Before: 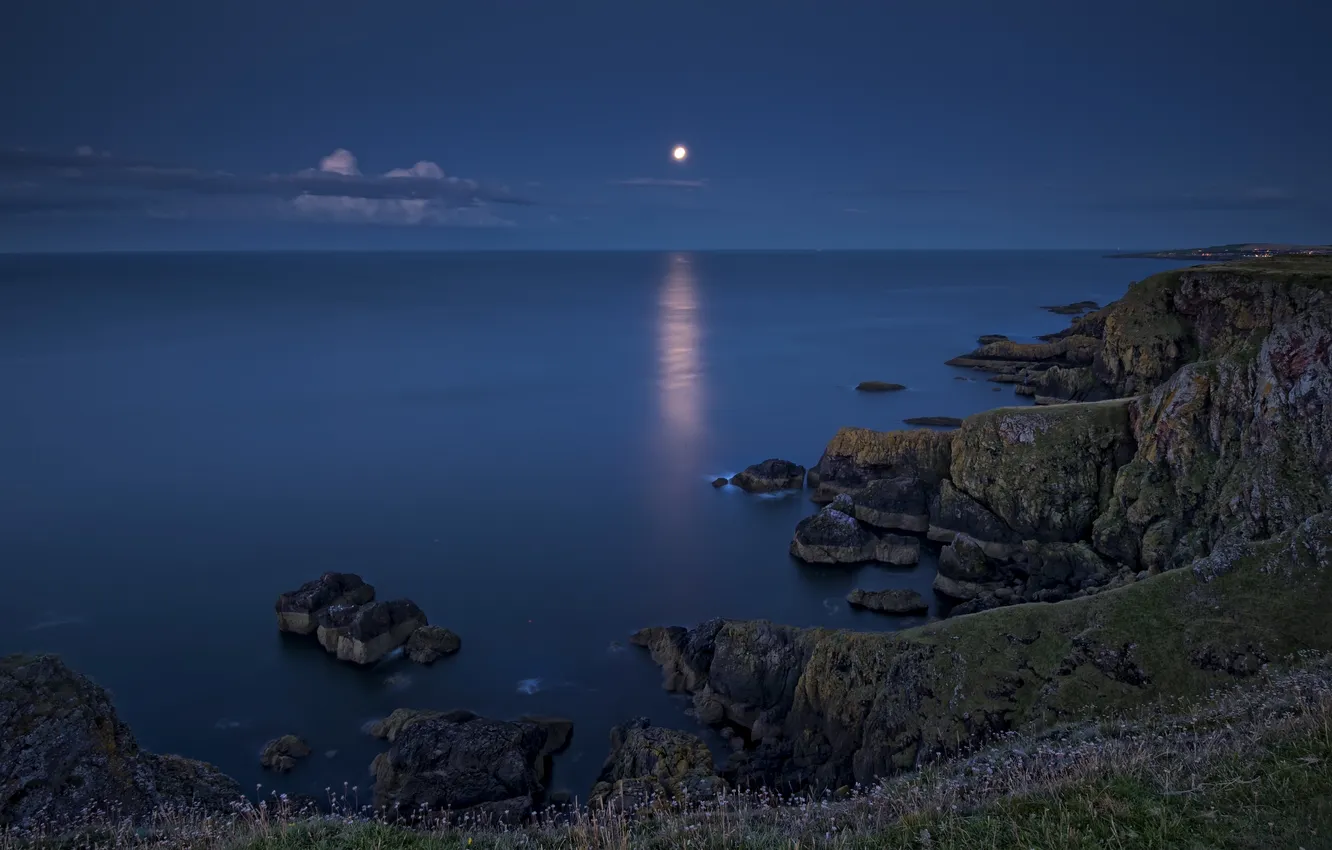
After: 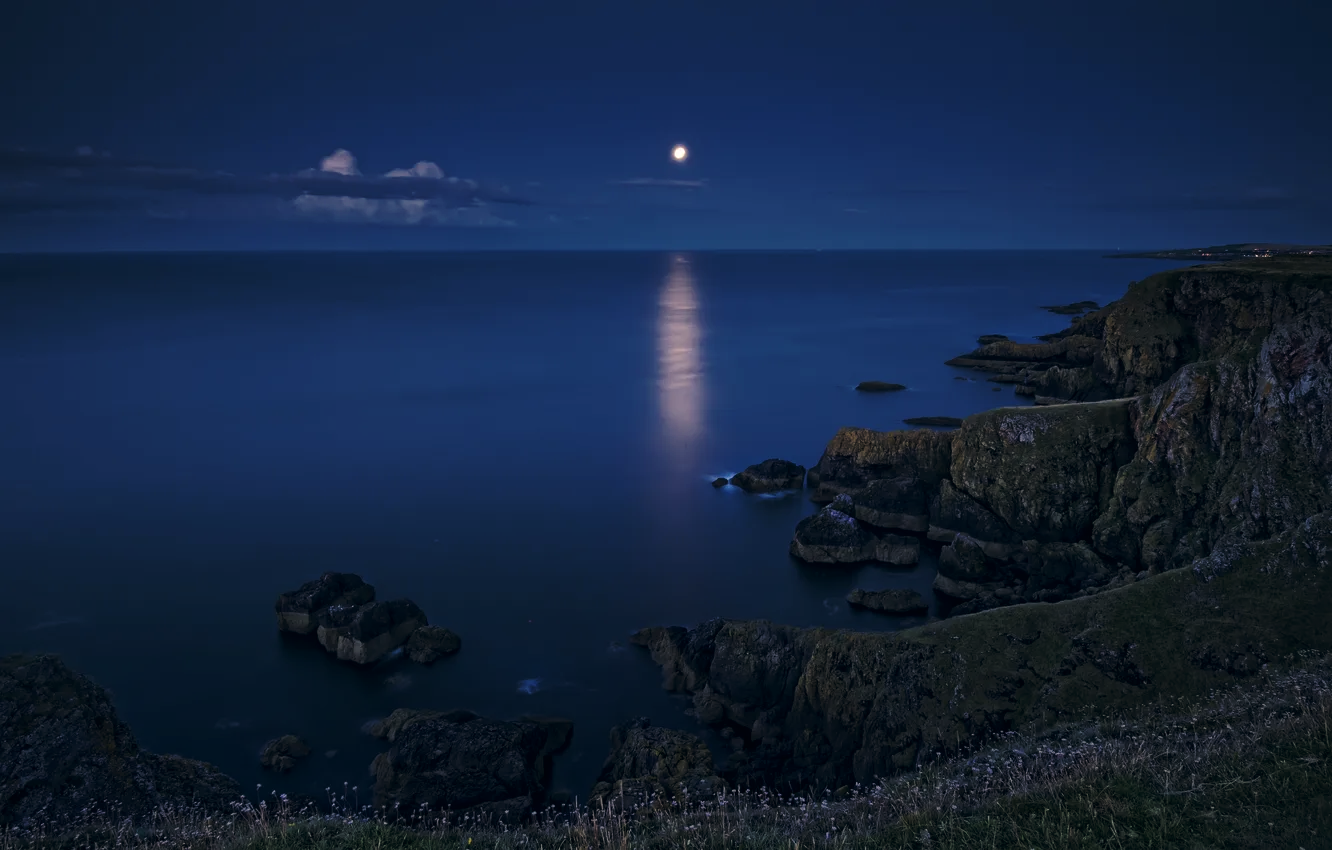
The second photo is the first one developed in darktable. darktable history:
base curve: curves: ch0 [(0, 0) (0.073, 0.04) (0.157, 0.139) (0.492, 0.492) (0.758, 0.758) (1, 1)], preserve colors none
tone equalizer: edges refinement/feathering 500, mask exposure compensation -1.57 EV, preserve details no
color correction: highlights a* 2.8, highlights b* 5.01, shadows a* -2.65, shadows b* -4.89, saturation 0.788
